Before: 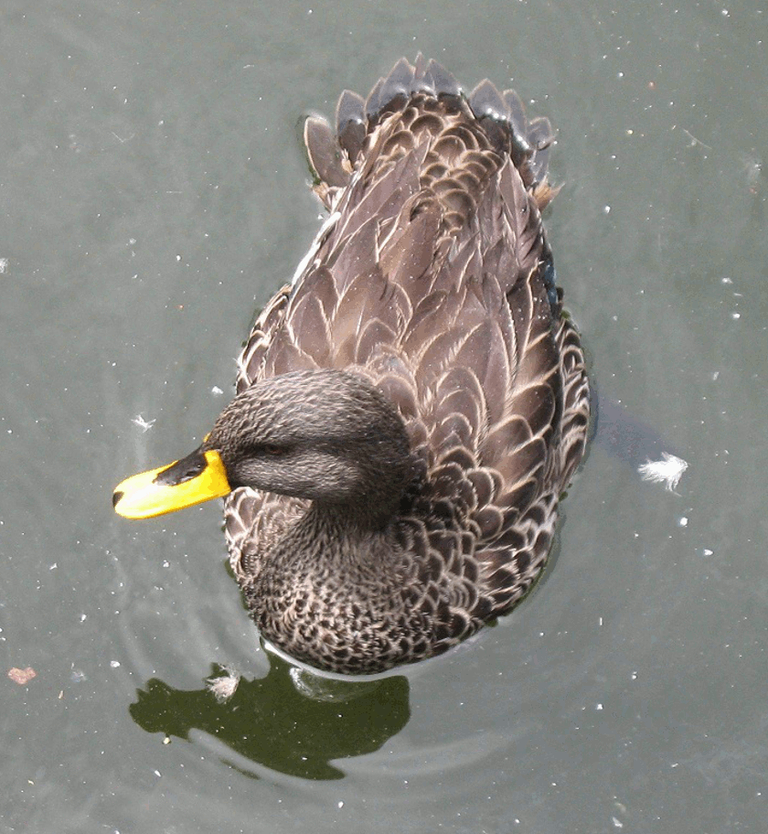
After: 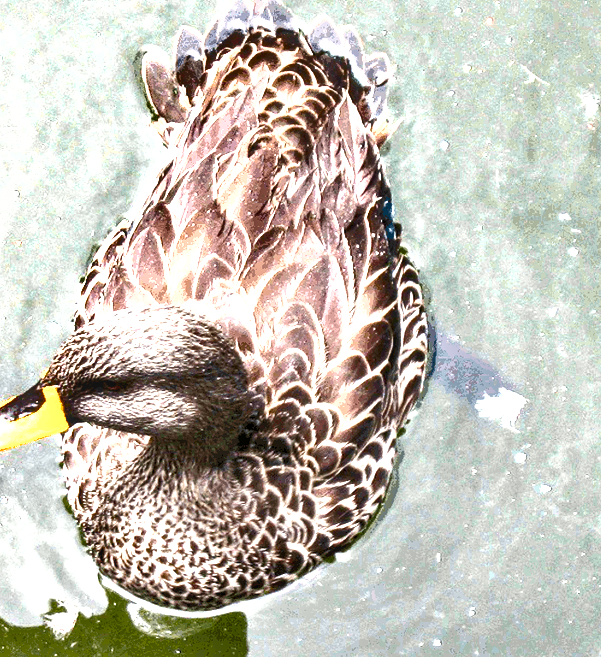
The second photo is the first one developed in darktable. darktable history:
shadows and highlights: shadows 12.32, white point adjustment 1.21, soften with gaussian
exposure: black level correction 0, exposure 1.661 EV, compensate exposure bias true, compensate highlight preservation false
local contrast: on, module defaults
crop and rotate: left 21.178%, top 7.725%, right 0.45%, bottom 13.425%
contrast equalizer: y [[0.6 ×6], [0.55 ×6], [0 ×6], [0 ×6], [0 ×6]]
contrast brightness saturation: contrast 0.075
color balance rgb: shadows lift › hue 84.93°, perceptual saturation grading › global saturation 19.457%, perceptual saturation grading › highlights -25.534%, perceptual saturation grading › shadows 49.369%, global vibrance 20%
